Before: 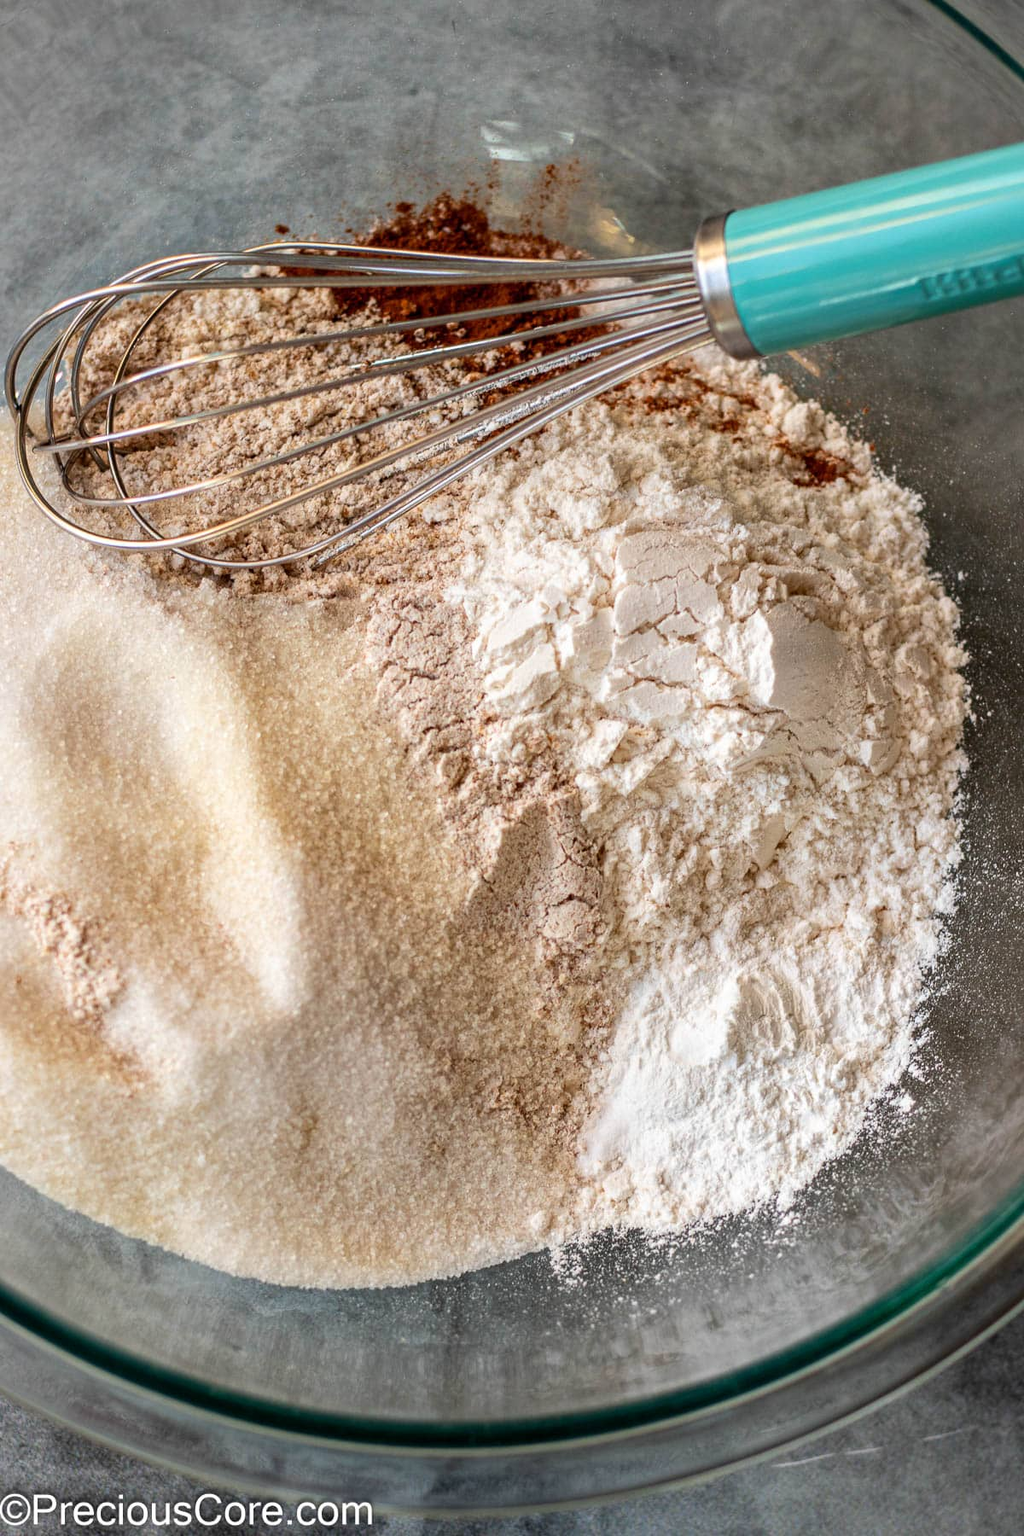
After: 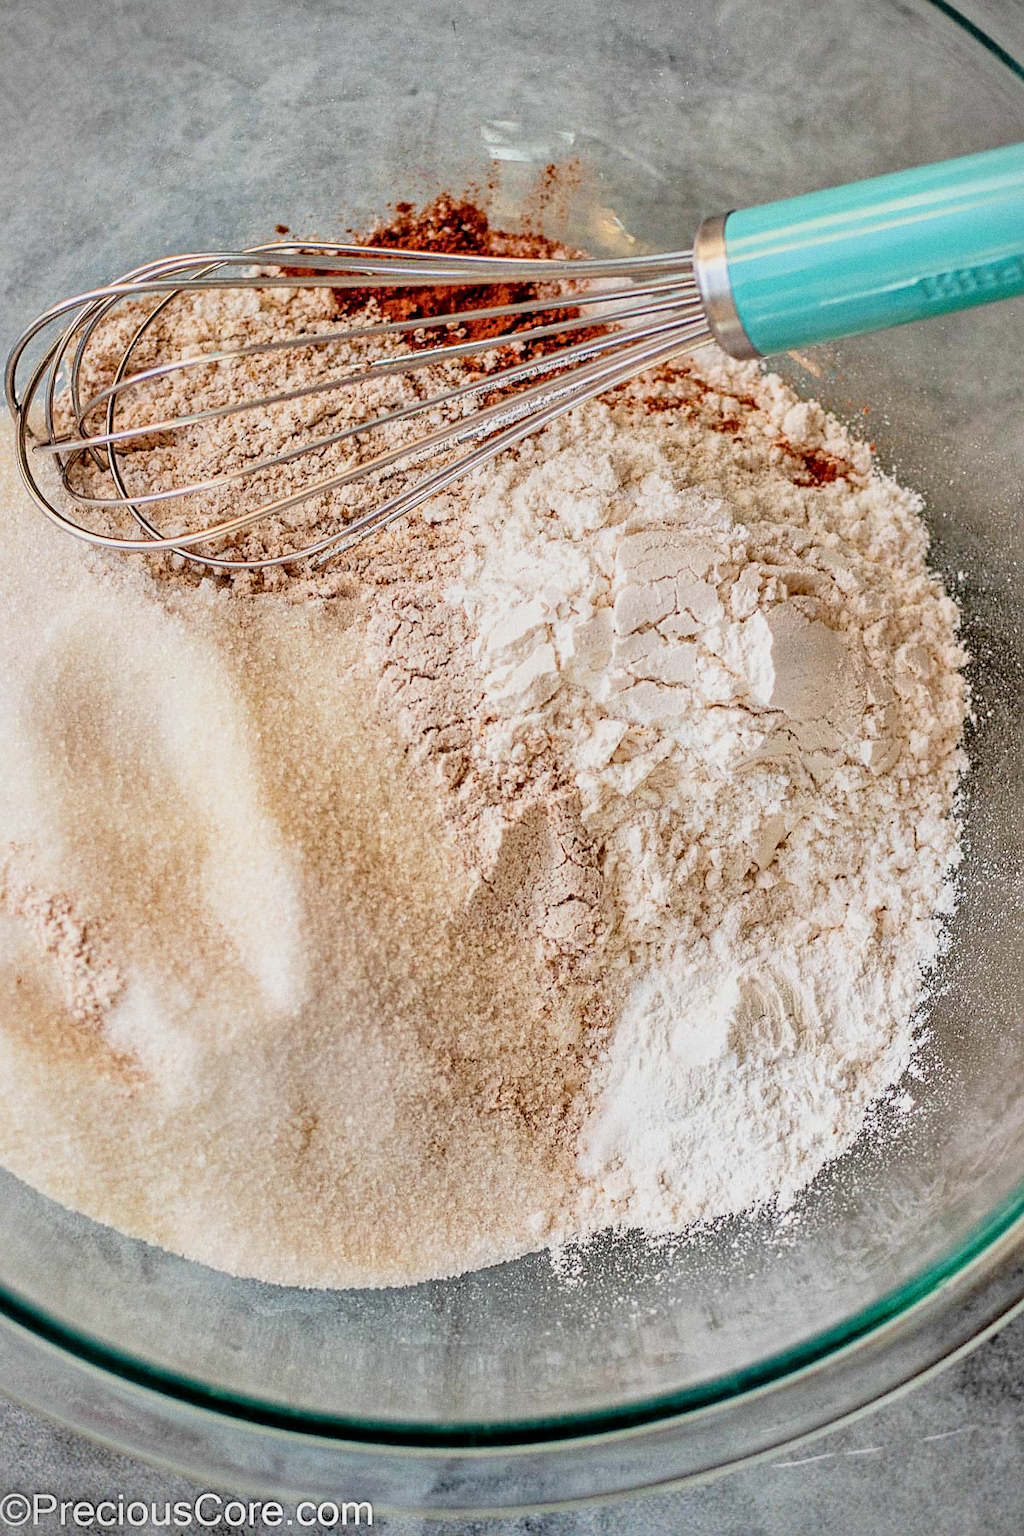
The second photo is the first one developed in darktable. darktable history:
sharpen: on, module defaults
shadows and highlights: shadows 29.32, highlights -29.32, low approximation 0.01, soften with gaussian
tone equalizer: -7 EV 0.15 EV, -6 EV 0.6 EV, -5 EV 1.15 EV, -4 EV 1.33 EV, -3 EV 1.15 EV, -2 EV 0.6 EV, -1 EV 0.15 EV, mask exposure compensation -0.5 EV
grain: strength 26%
fill light: exposure -2 EV, width 8.6
vignetting: fall-off start 92.6%, brightness -0.52, saturation -0.51, center (-0.012, 0)
exposure: exposure 0.657 EV, compensate highlight preservation false
filmic rgb: black relative exposure -7.65 EV, white relative exposure 4.56 EV, hardness 3.61
